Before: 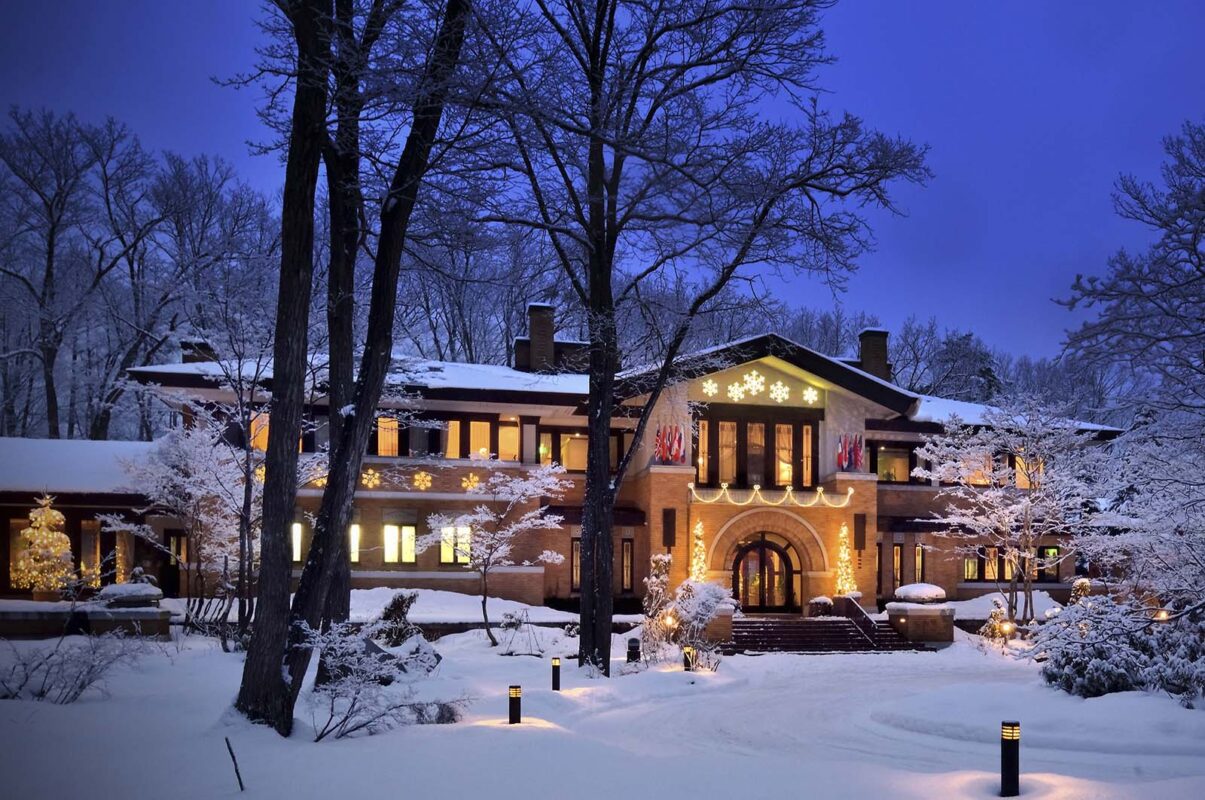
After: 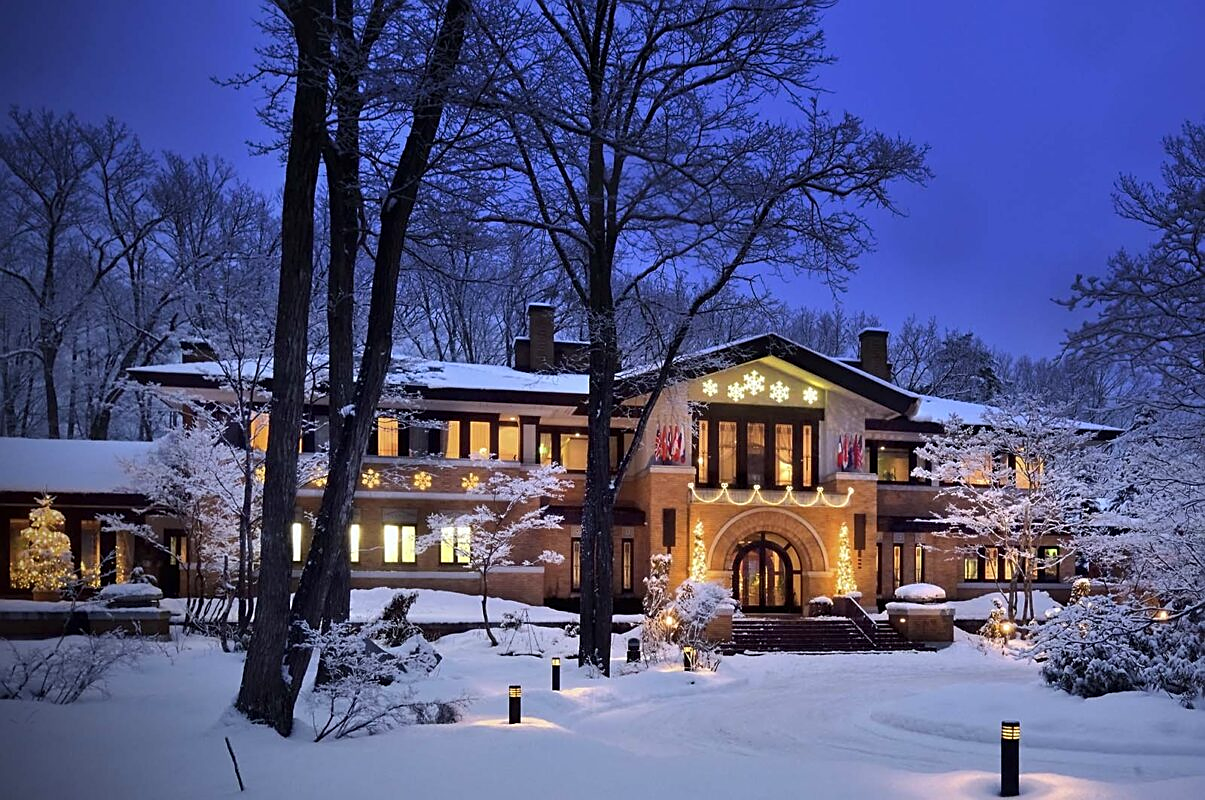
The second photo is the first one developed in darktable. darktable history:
white balance: red 0.982, blue 1.018
sharpen: on, module defaults
